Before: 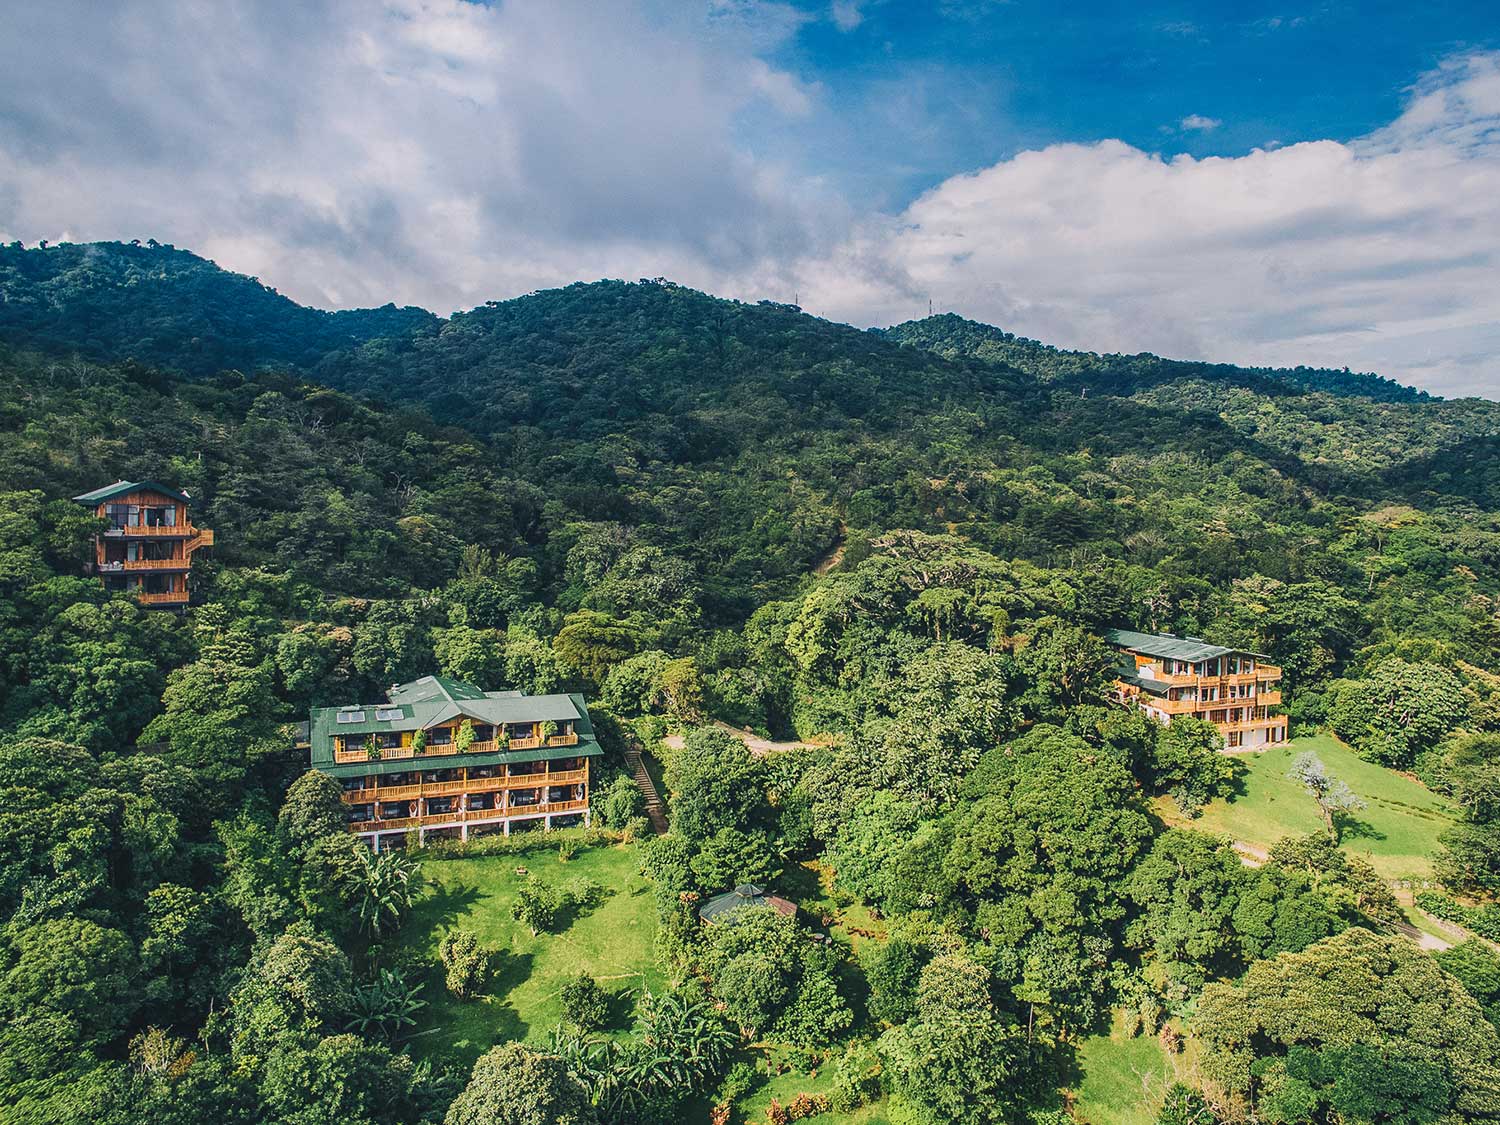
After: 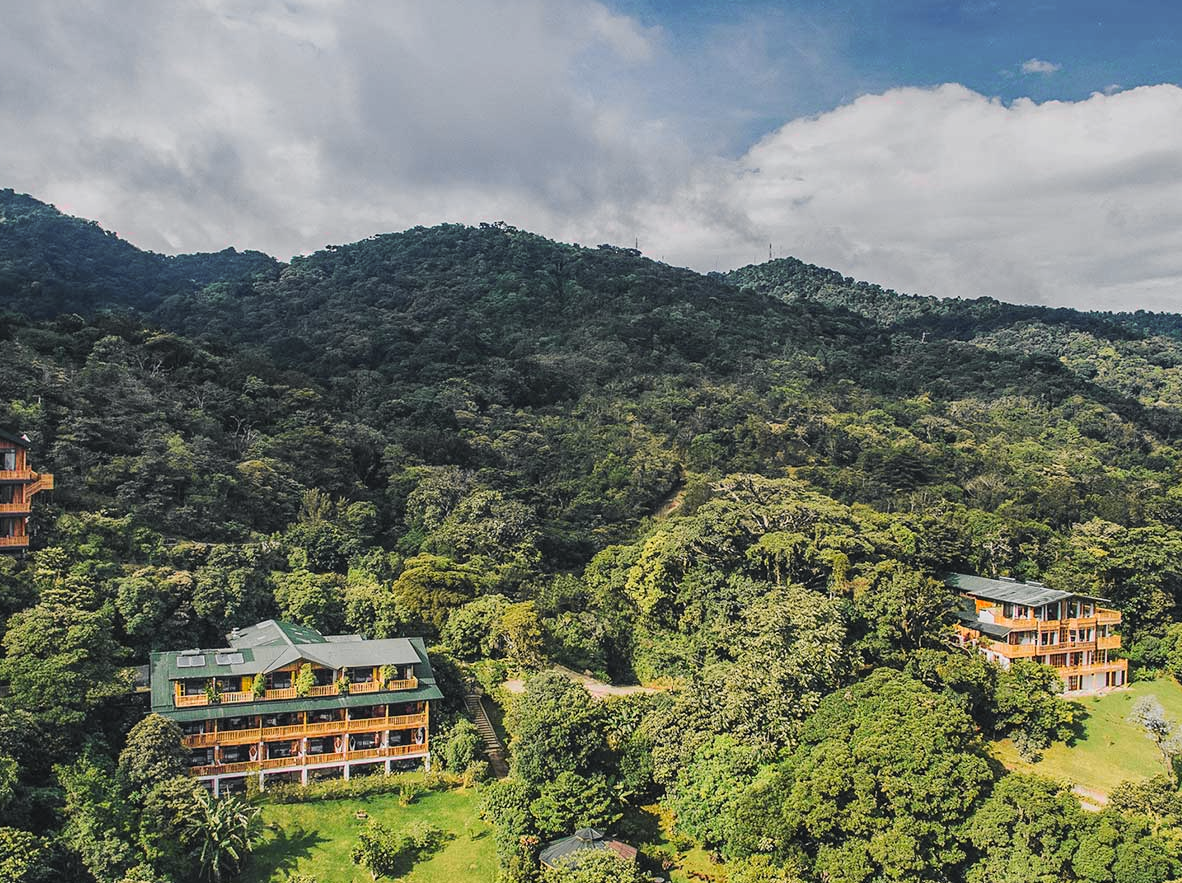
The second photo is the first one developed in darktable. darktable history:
crop and rotate: left 10.67%, top 5.065%, right 10.498%, bottom 16.445%
tone curve: curves: ch0 [(0, 0.012) (0.036, 0.035) (0.274, 0.288) (0.504, 0.536) (0.844, 0.84) (1, 0.983)]; ch1 [(0, 0) (0.389, 0.403) (0.462, 0.486) (0.499, 0.498) (0.511, 0.502) (0.536, 0.547) (0.579, 0.578) (0.626, 0.645) (0.749, 0.781) (1, 1)]; ch2 [(0, 0) (0.457, 0.486) (0.5, 0.5) (0.557, 0.561) (0.614, 0.622) (0.704, 0.732) (1, 1)], color space Lab, independent channels, preserve colors none
